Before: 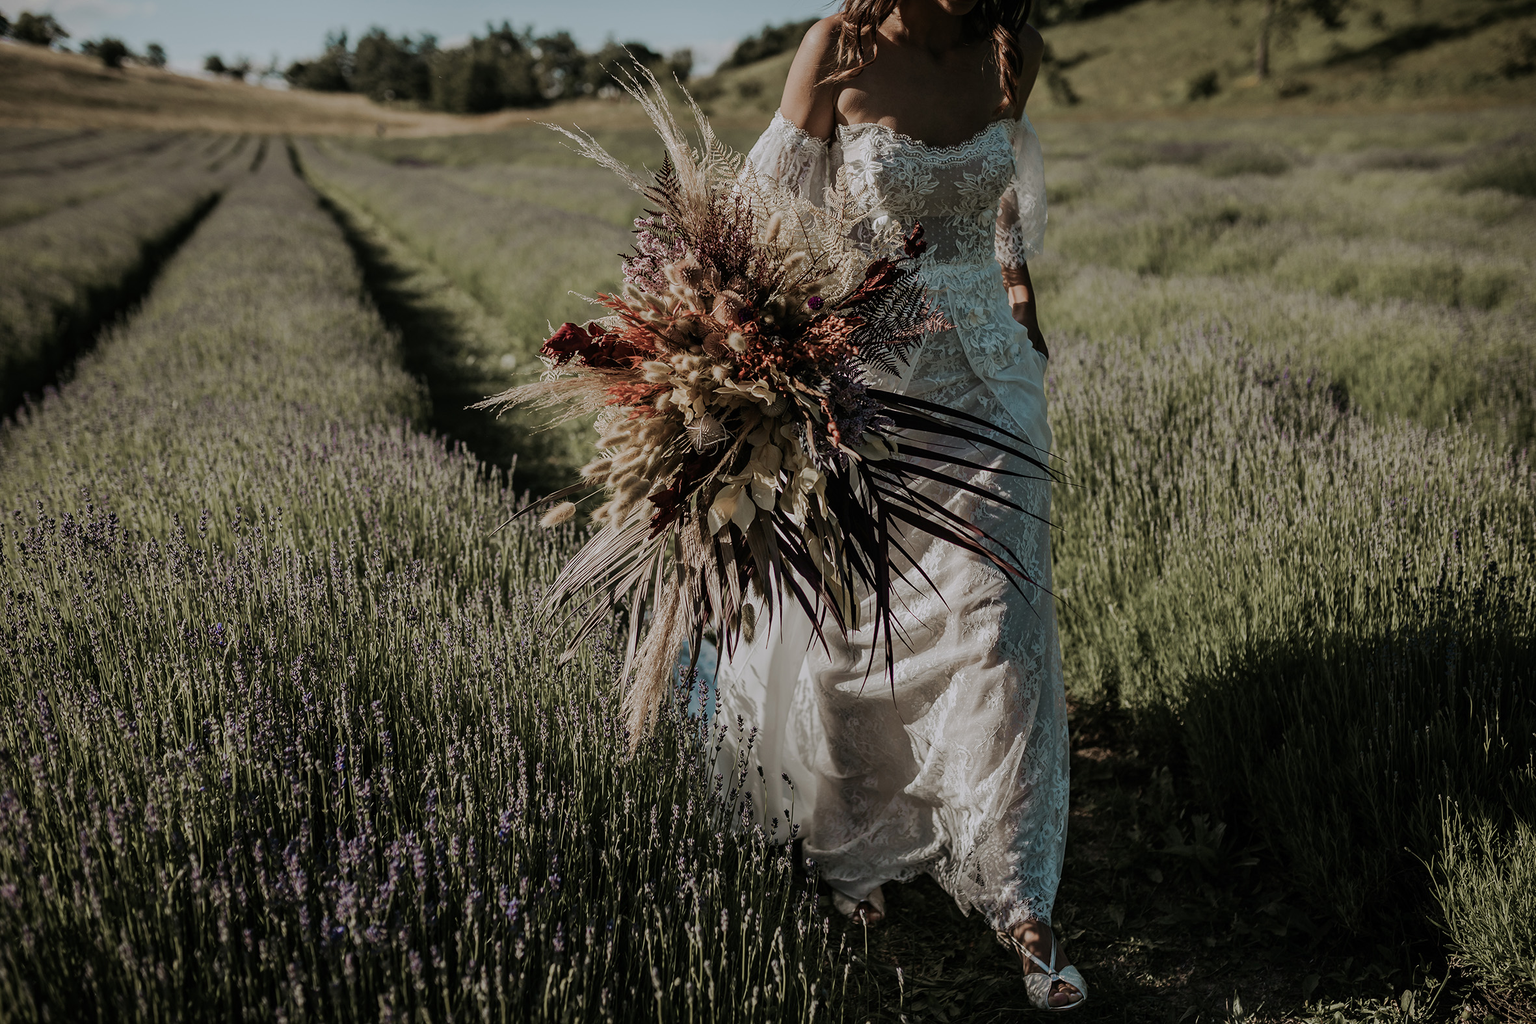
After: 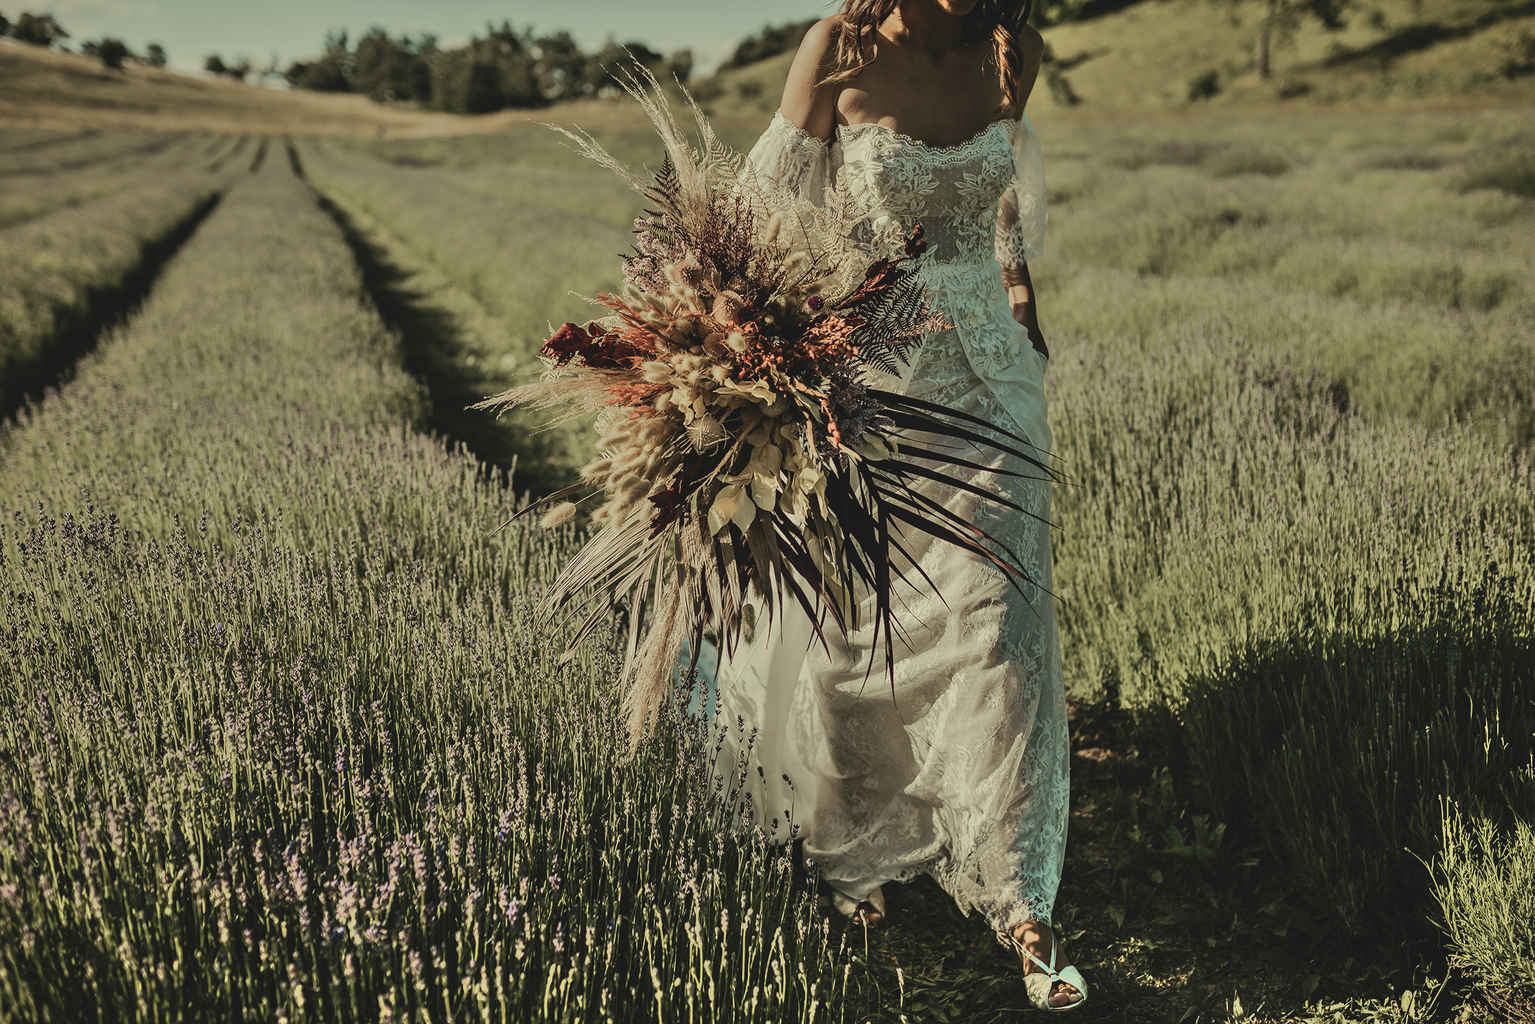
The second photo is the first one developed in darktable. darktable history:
exposure: exposure 0.137 EV
highlight reconstruction: method clip highlights, clipping threshold 0
contrast brightness saturation: contrast -0.25, brightness -0.09, saturation -0.21
white balance: red 1.006, blue 0.807
shadows and highlights: white point adjustment 10, highlights -64.21, compress 30.53%, highlights color adjustment 51.58%, soften with gaussian
